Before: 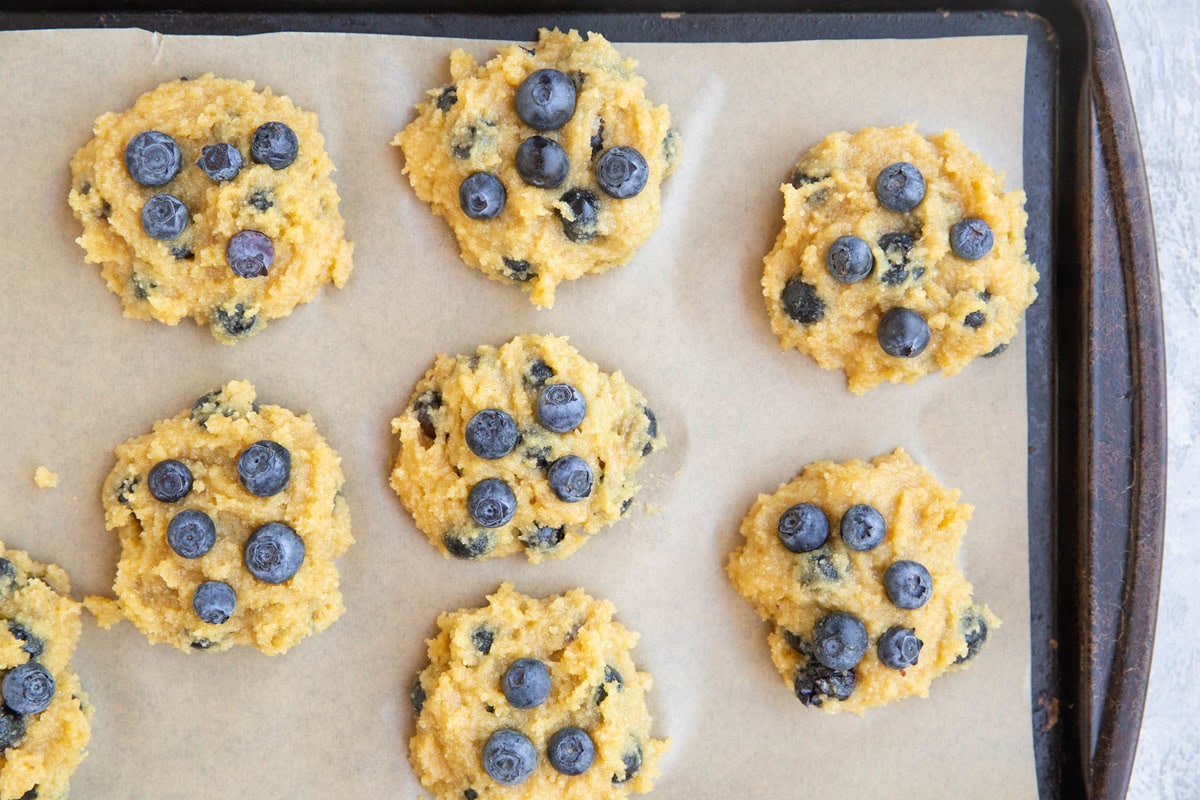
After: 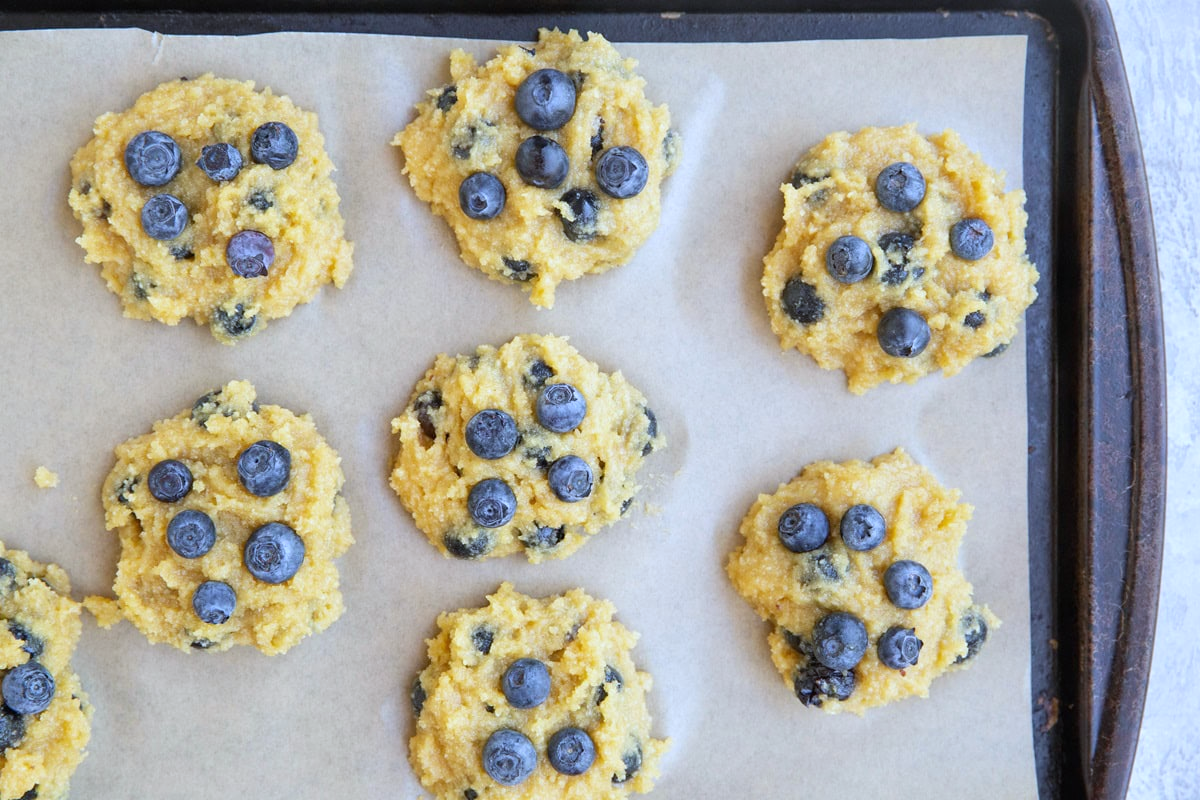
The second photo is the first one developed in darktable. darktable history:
tone equalizer: on, module defaults
white balance: red 0.931, blue 1.11
